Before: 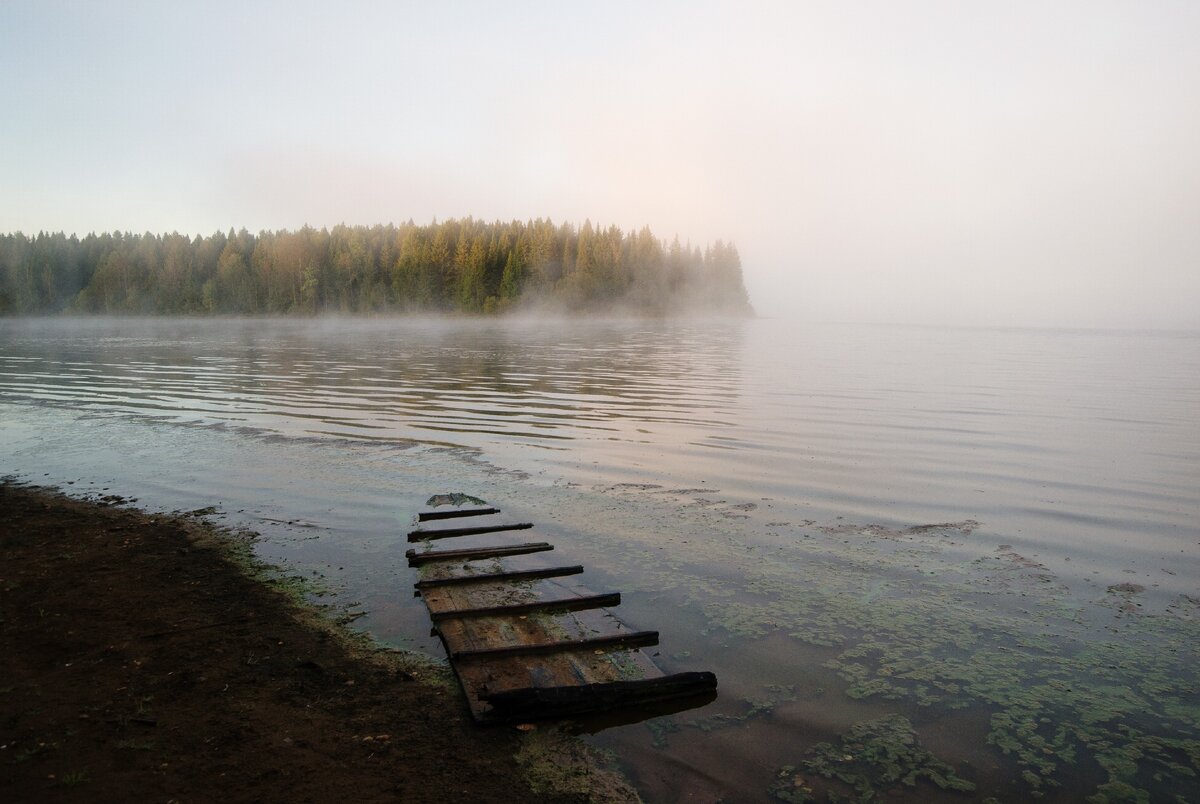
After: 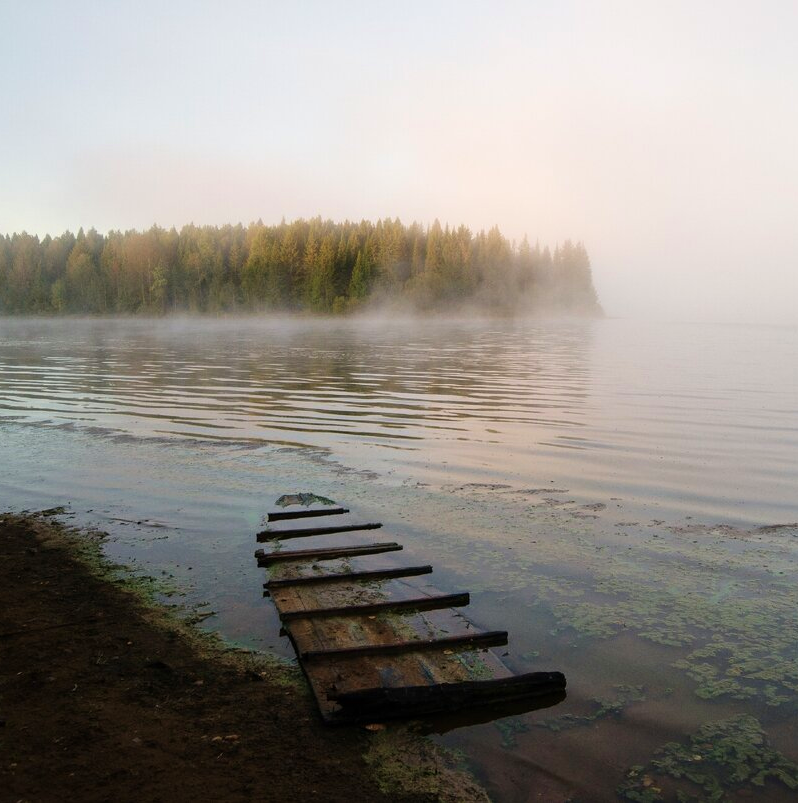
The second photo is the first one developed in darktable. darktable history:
velvia: on, module defaults
crop and rotate: left 12.611%, right 20.82%
